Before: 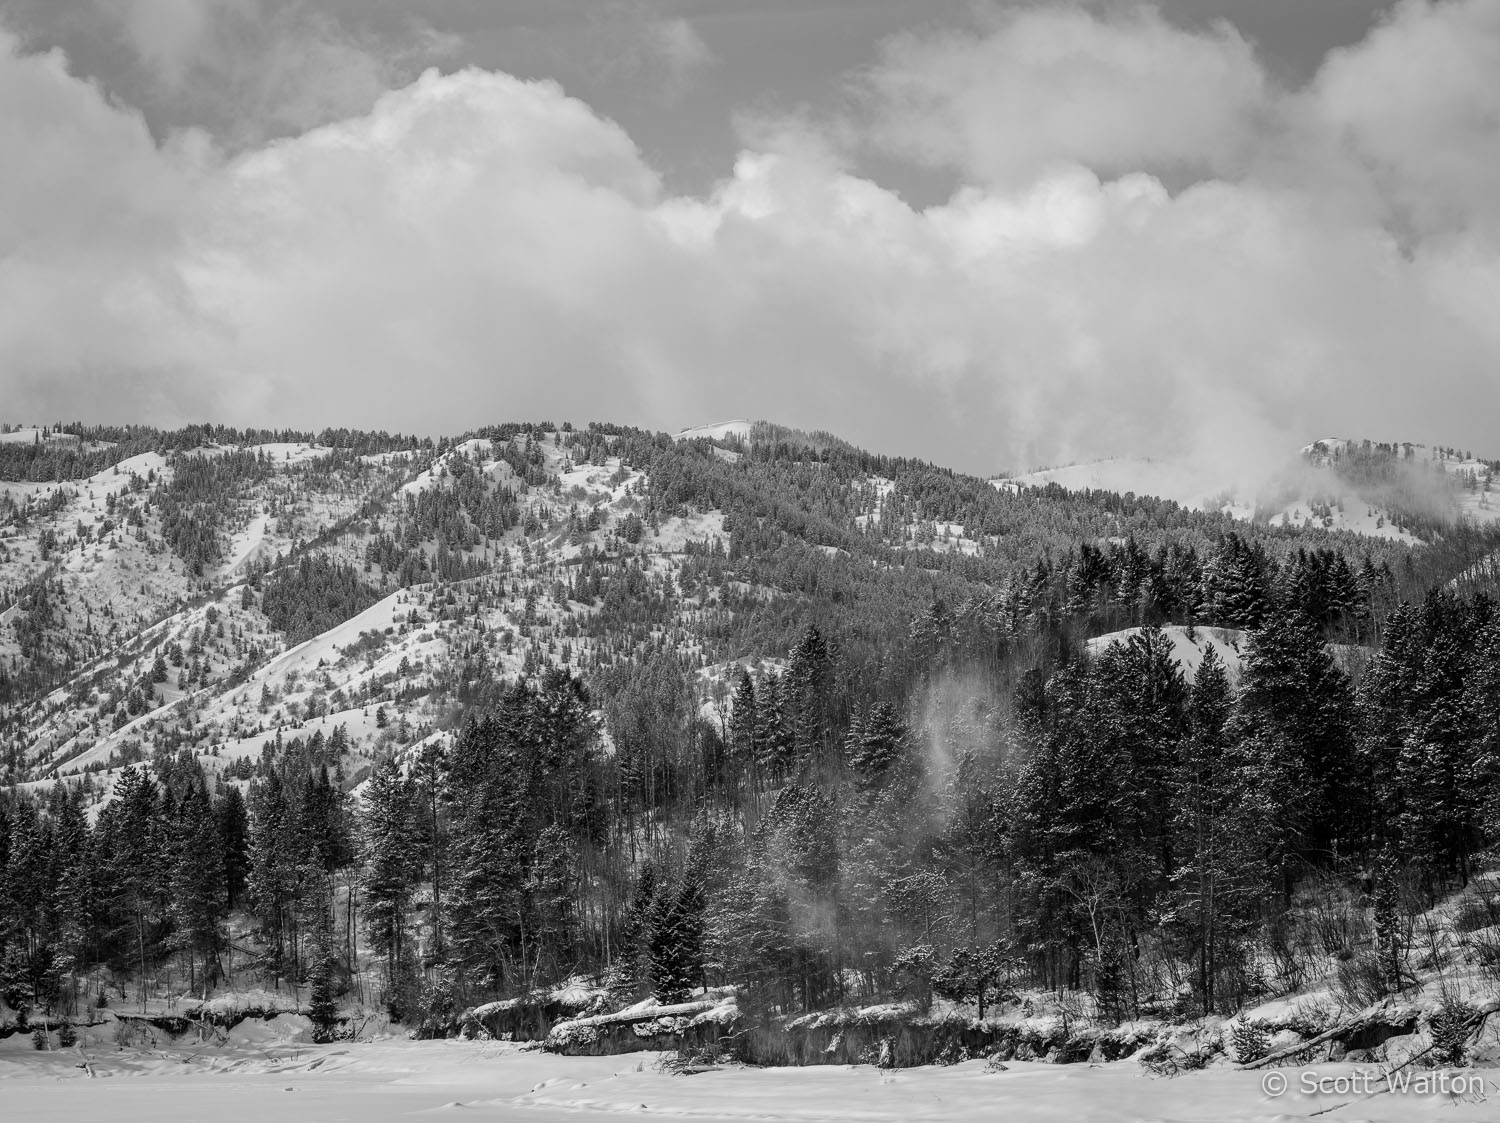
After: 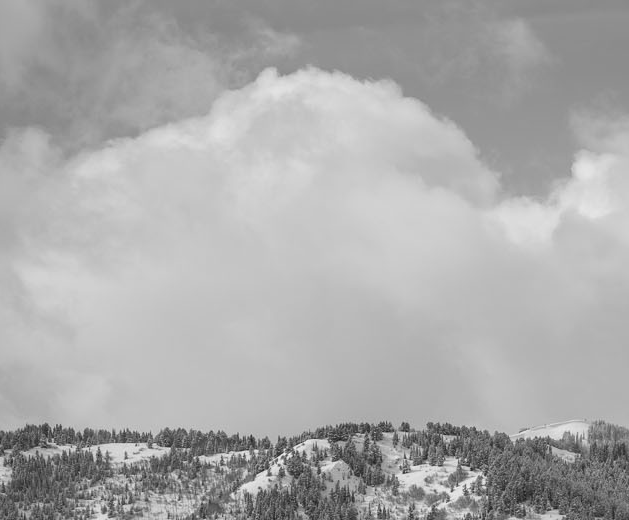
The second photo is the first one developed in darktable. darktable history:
exposure: black level correction 0.001, compensate highlight preservation false
crop and rotate: left 10.817%, top 0.062%, right 47.194%, bottom 53.626%
